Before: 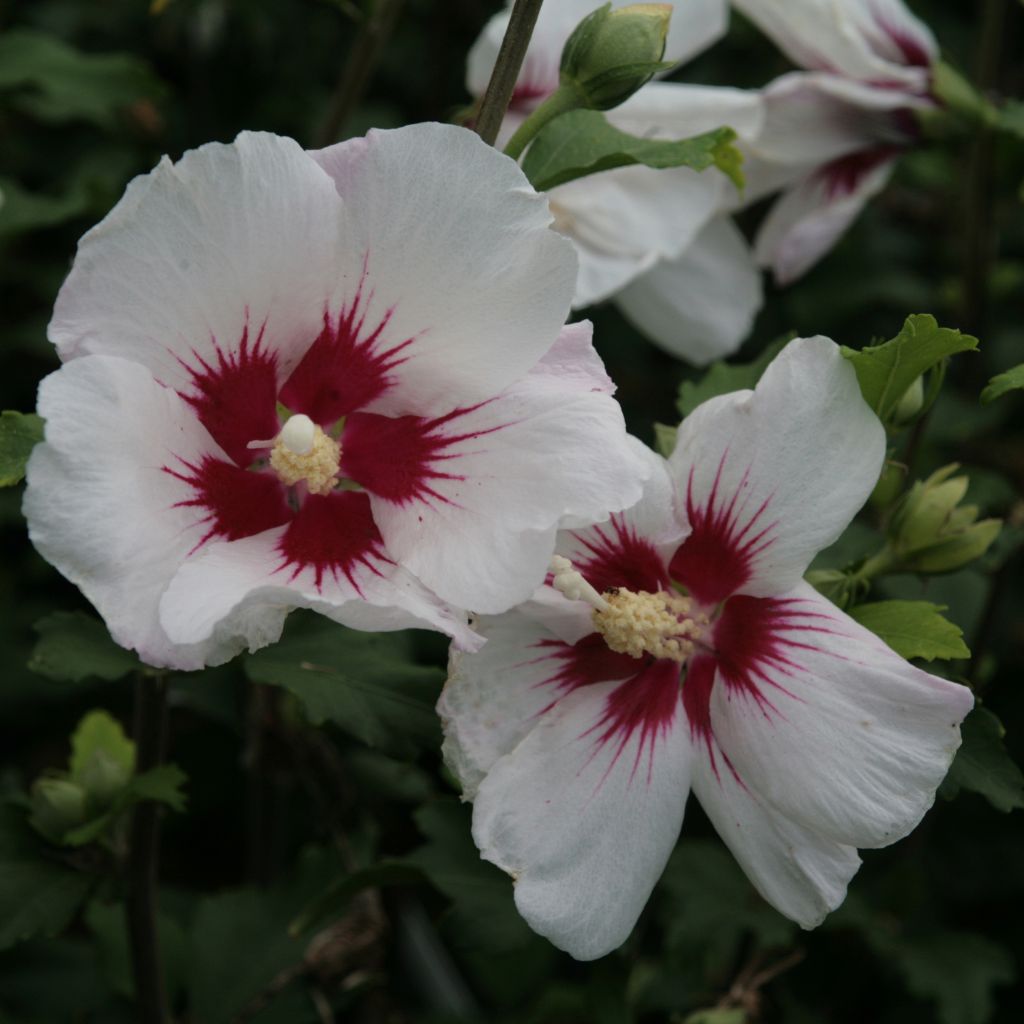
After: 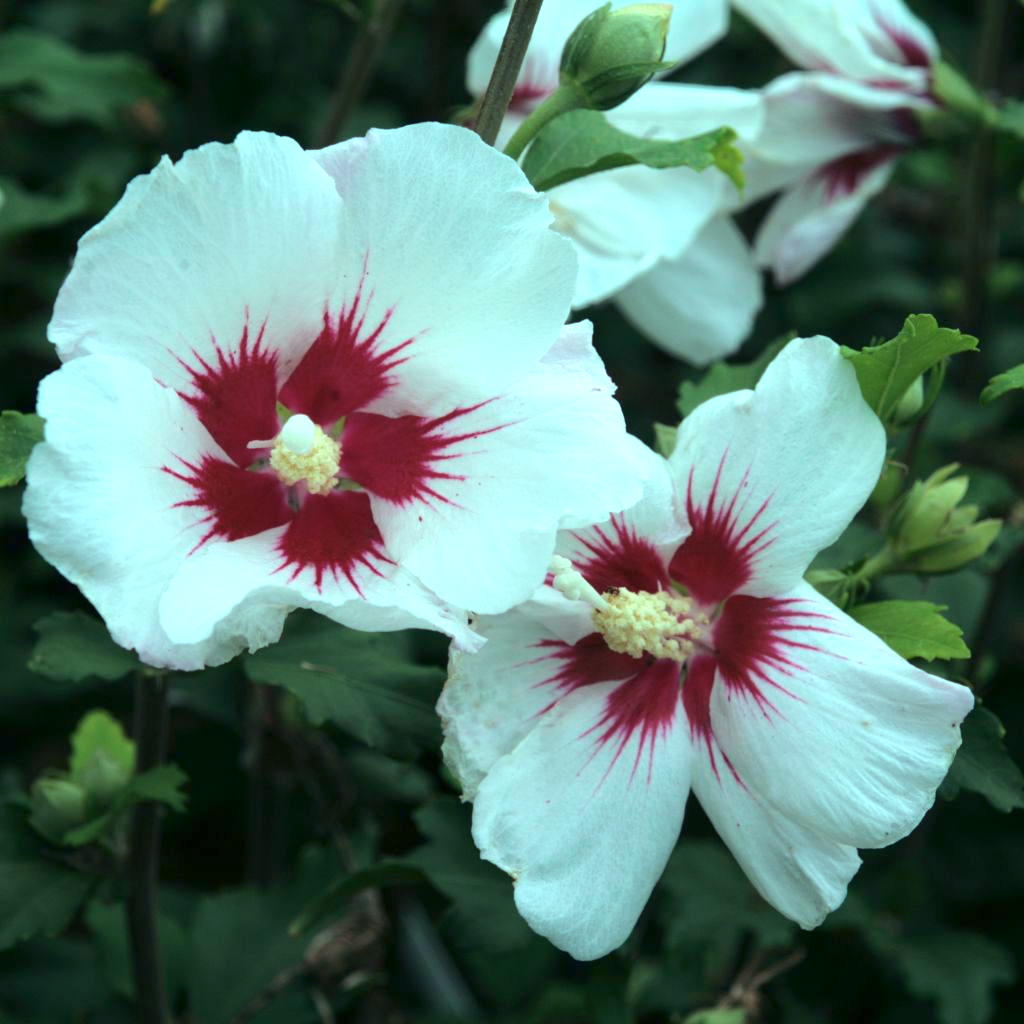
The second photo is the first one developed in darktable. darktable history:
white balance: emerald 1
rgb levels: preserve colors max RGB
exposure: exposure 1.137 EV, compensate highlight preservation false
color balance rgb: shadows lift › chroma 7.23%, shadows lift › hue 246.48°, highlights gain › chroma 5.38%, highlights gain › hue 196.93°, white fulcrum 1 EV
